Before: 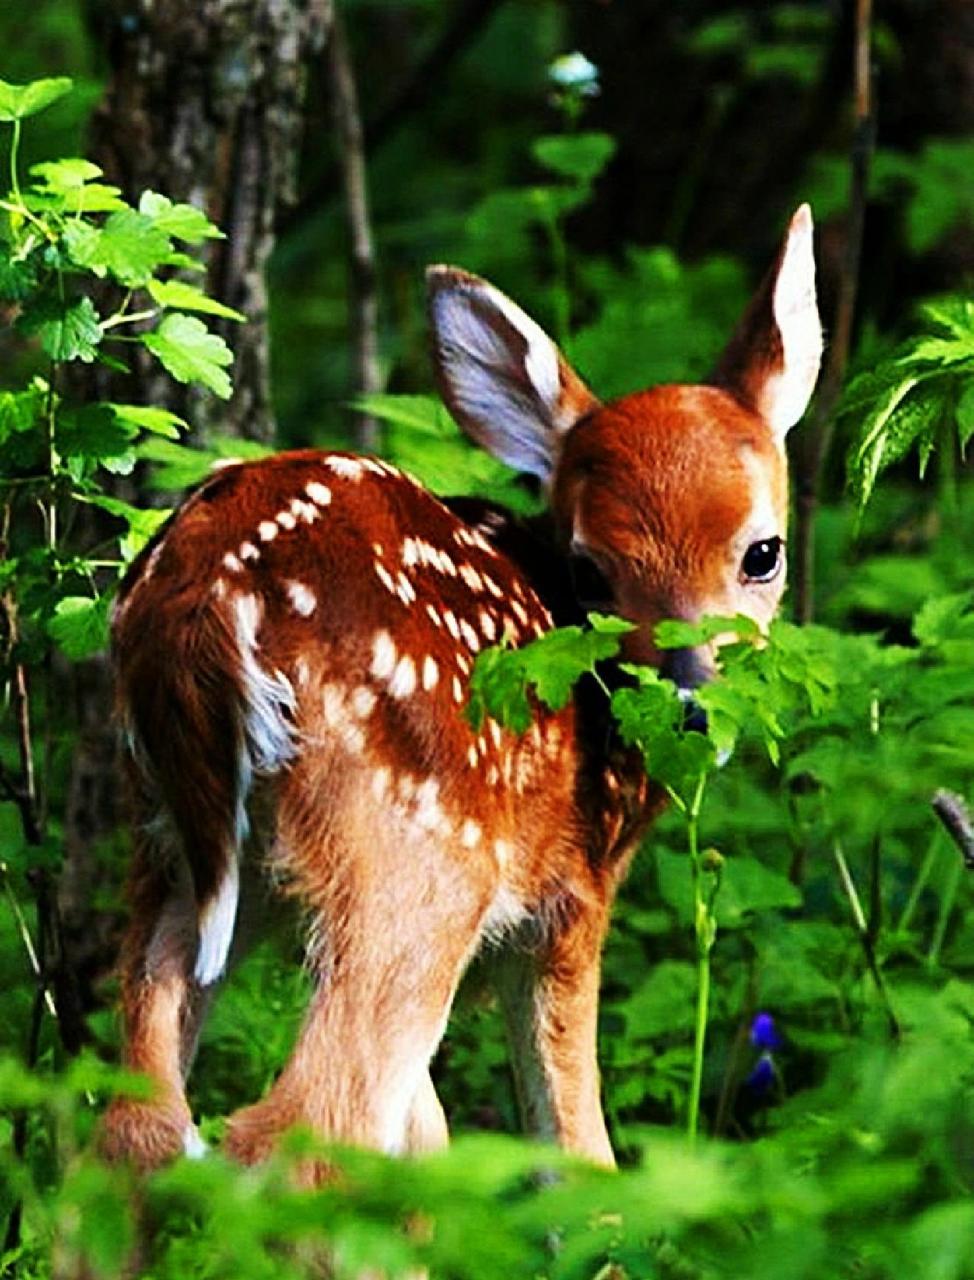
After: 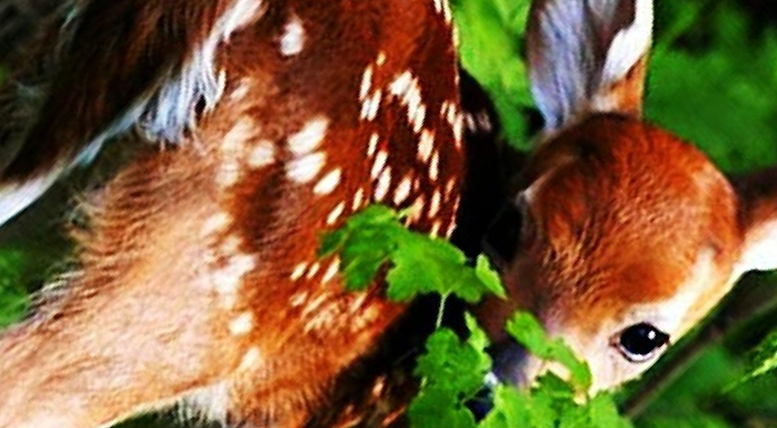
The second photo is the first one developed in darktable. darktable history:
crop and rotate: angle -45.76°, top 16.574%, right 0.776%, bottom 11.647%
tone equalizer: mask exposure compensation -0.503 EV
